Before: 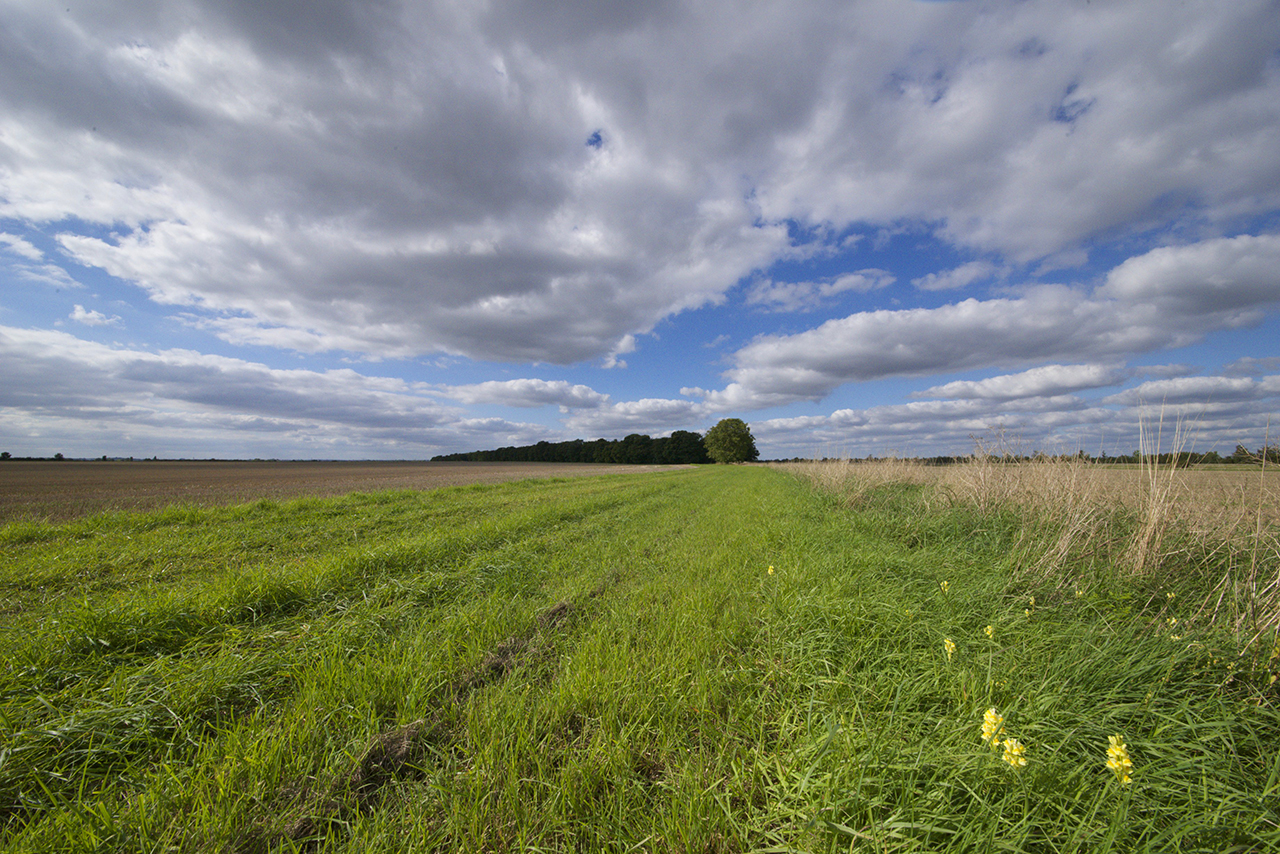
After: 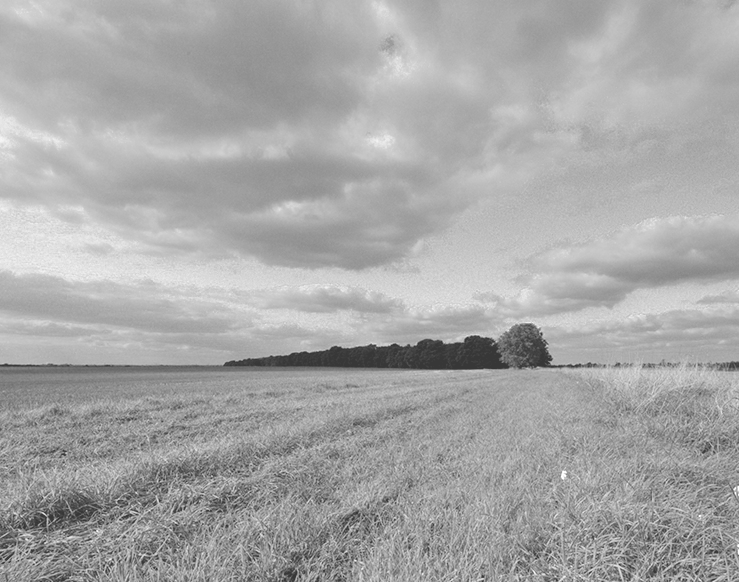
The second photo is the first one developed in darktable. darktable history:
contrast brightness saturation: brightness 0.28
monochrome: on, module defaults
color zones: curves: ch0 [(0.009, 0.528) (0.136, 0.6) (0.255, 0.586) (0.39, 0.528) (0.522, 0.584) (0.686, 0.736) (0.849, 0.561)]; ch1 [(0.045, 0.781) (0.14, 0.416) (0.257, 0.695) (0.442, 0.032) (0.738, 0.338) (0.818, 0.632) (0.891, 0.741) (1, 0.704)]; ch2 [(0, 0.667) (0.141, 0.52) (0.26, 0.37) (0.474, 0.432) (0.743, 0.286)]
rgb curve: curves: ch0 [(0.123, 0.061) (0.995, 0.887)]; ch1 [(0.06, 0.116) (1, 0.906)]; ch2 [(0, 0) (0.824, 0.69) (1, 1)], mode RGB, independent channels, compensate middle gray true
crop: left 16.202%, top 11.208%, right 26.045%, bottom 20.557%
